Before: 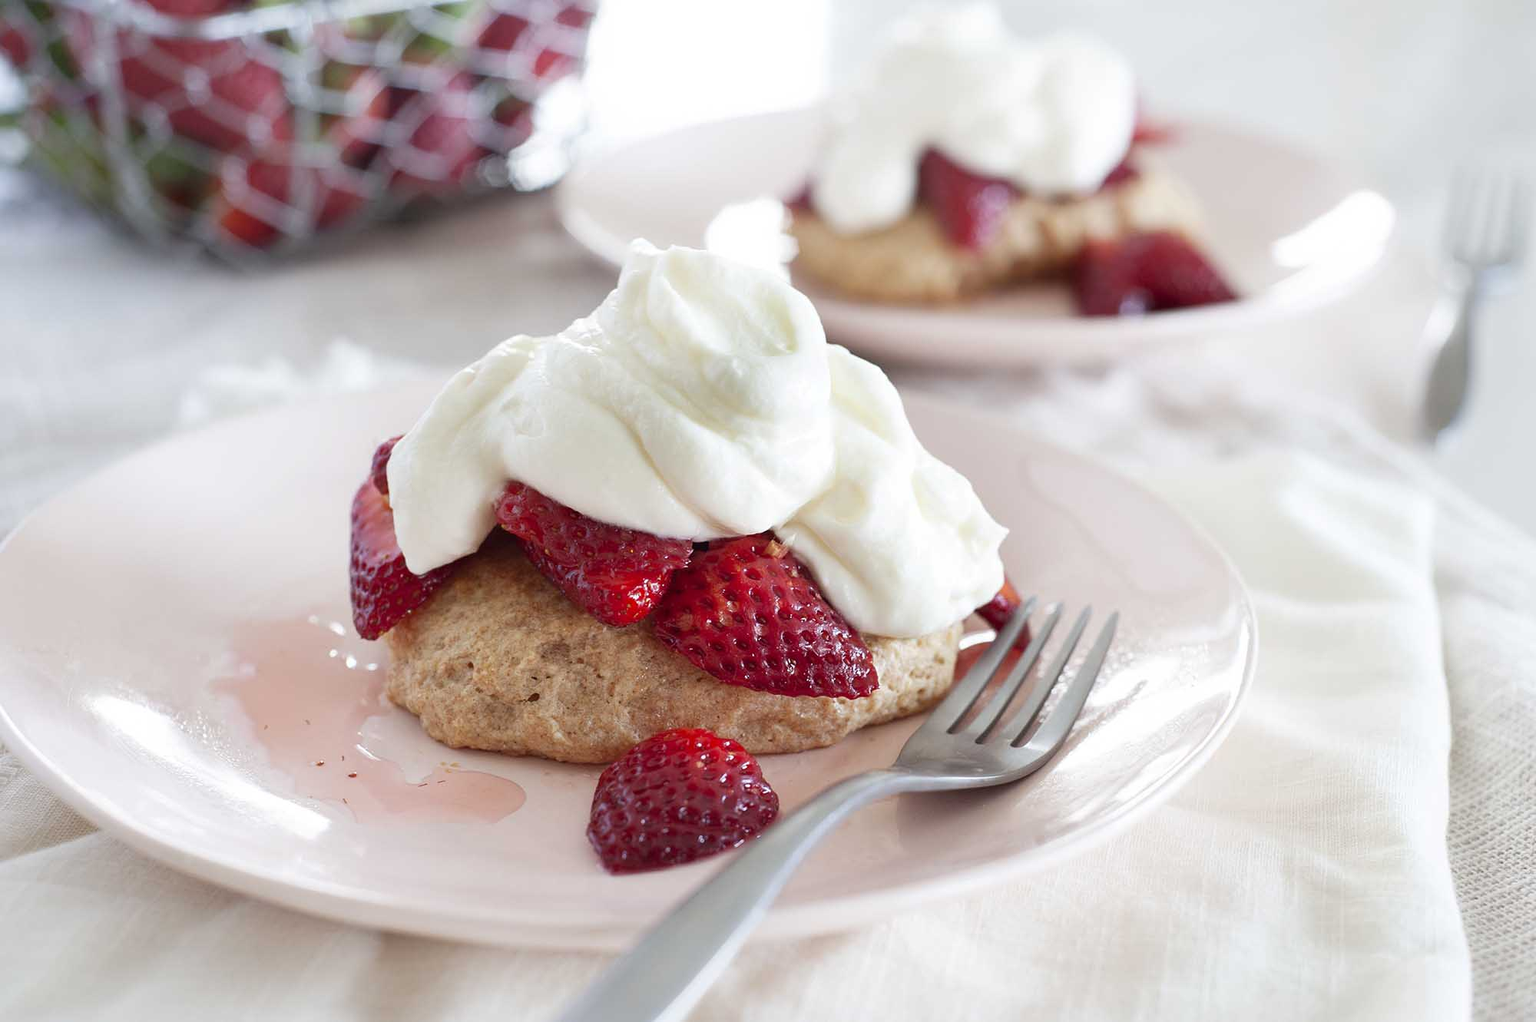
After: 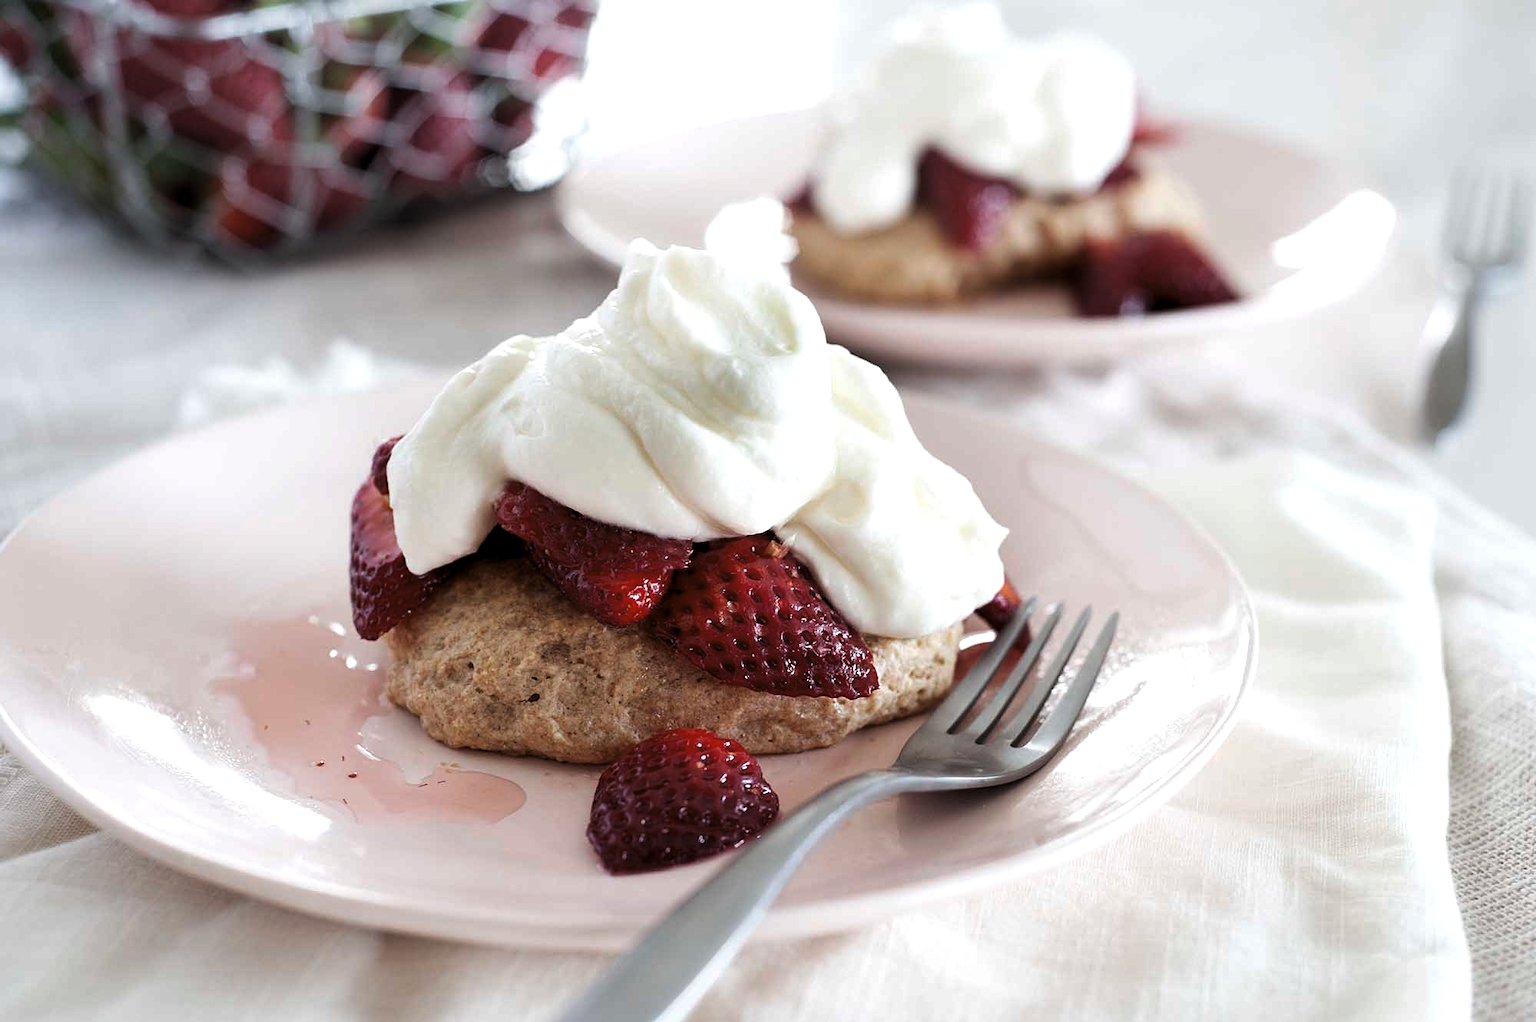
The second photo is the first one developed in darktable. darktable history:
levels: gray 59.34%, levels [0.101, 0.578, 0.953]
